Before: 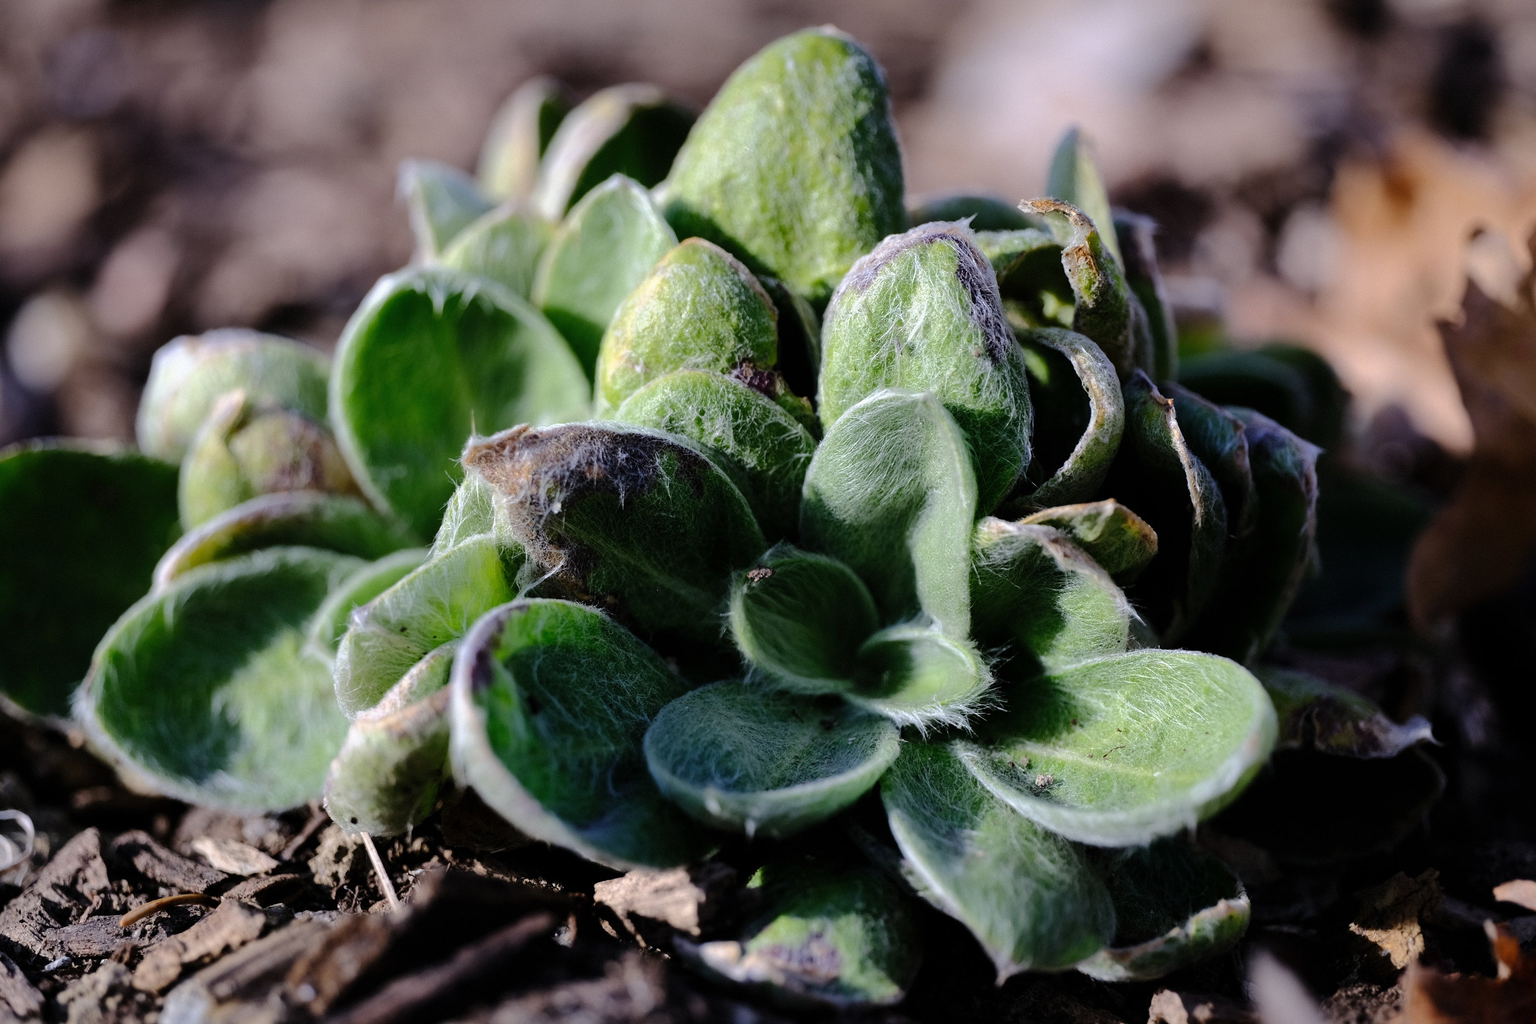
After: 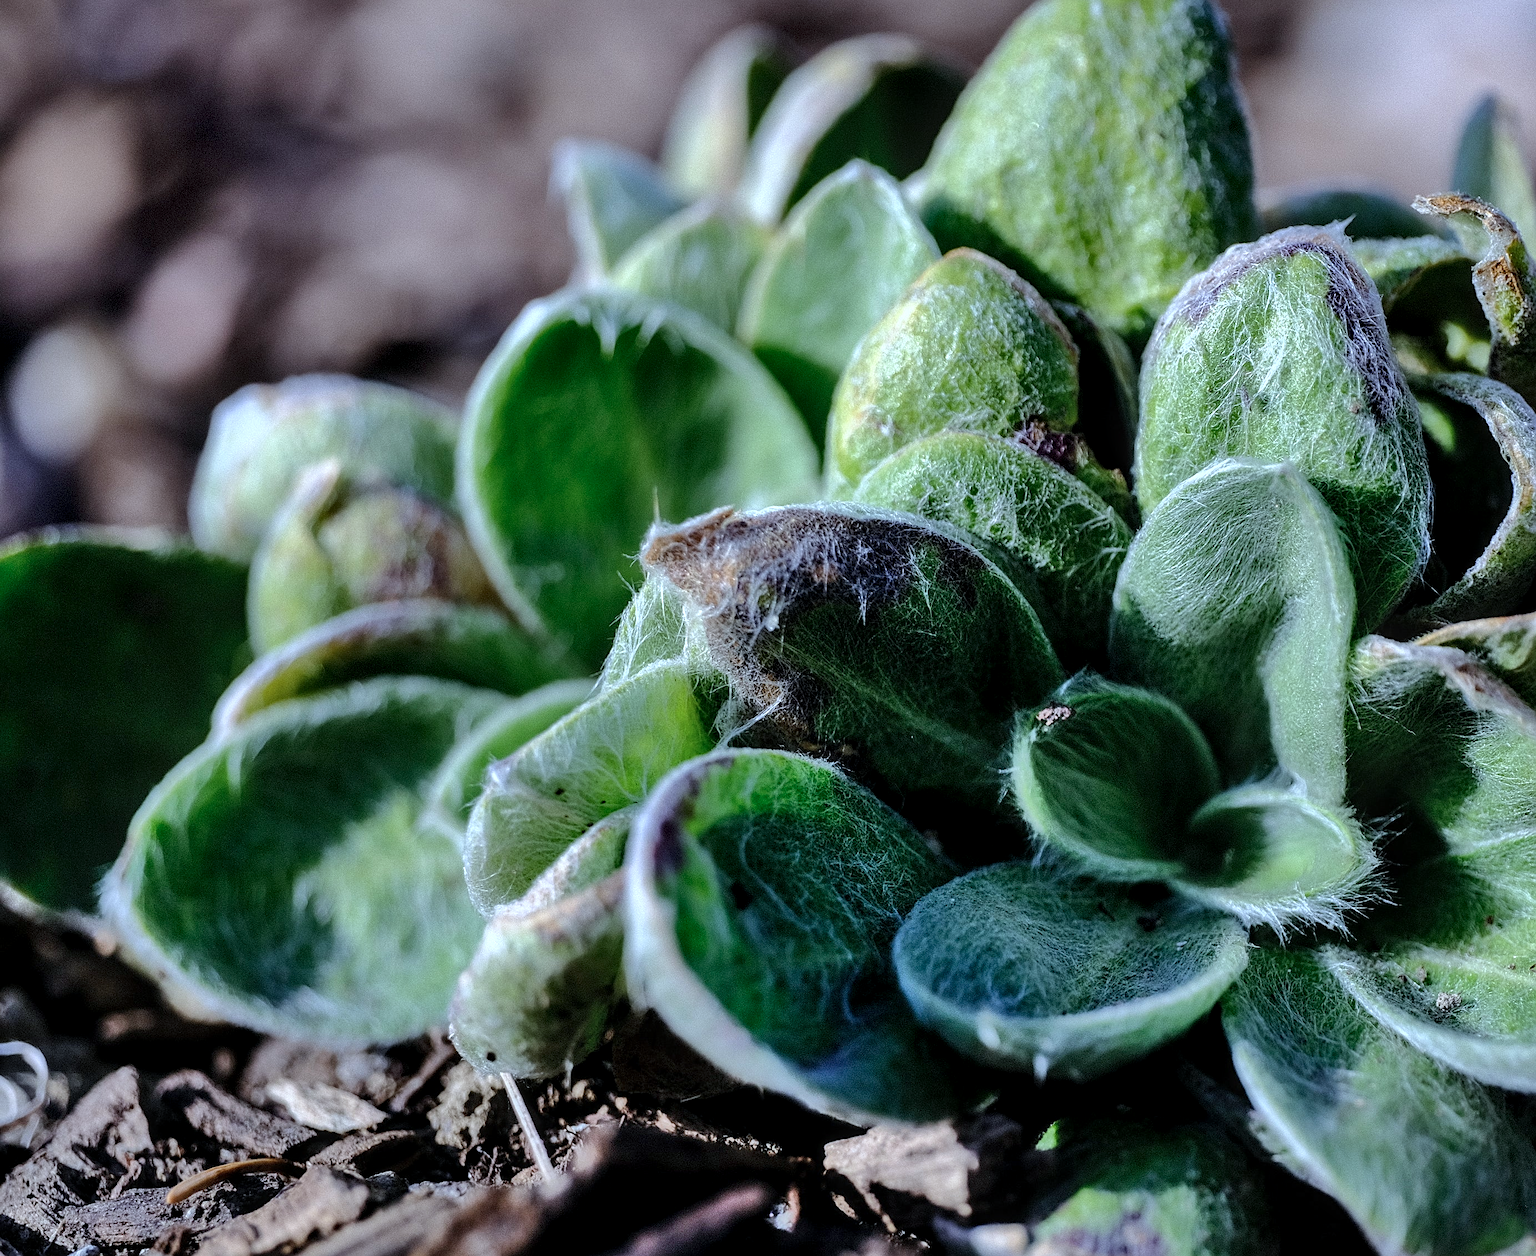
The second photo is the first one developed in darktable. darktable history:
sharpen: on, module defaults
exposure: exposure -0.069 EV, compensate exposure bias true, compensate highlight preservation false
local contrast: detail 130%
shadows and highlights: soften with gaussian
color calibration: illuminant F (fluorescent), F source F9 (Cool White Deluxe 4150 K) – high CRI, x 0.374, y 0.373, temperature 4157.47 K
crop: top 5.772%, right 27.889%, bottom 5.697%
